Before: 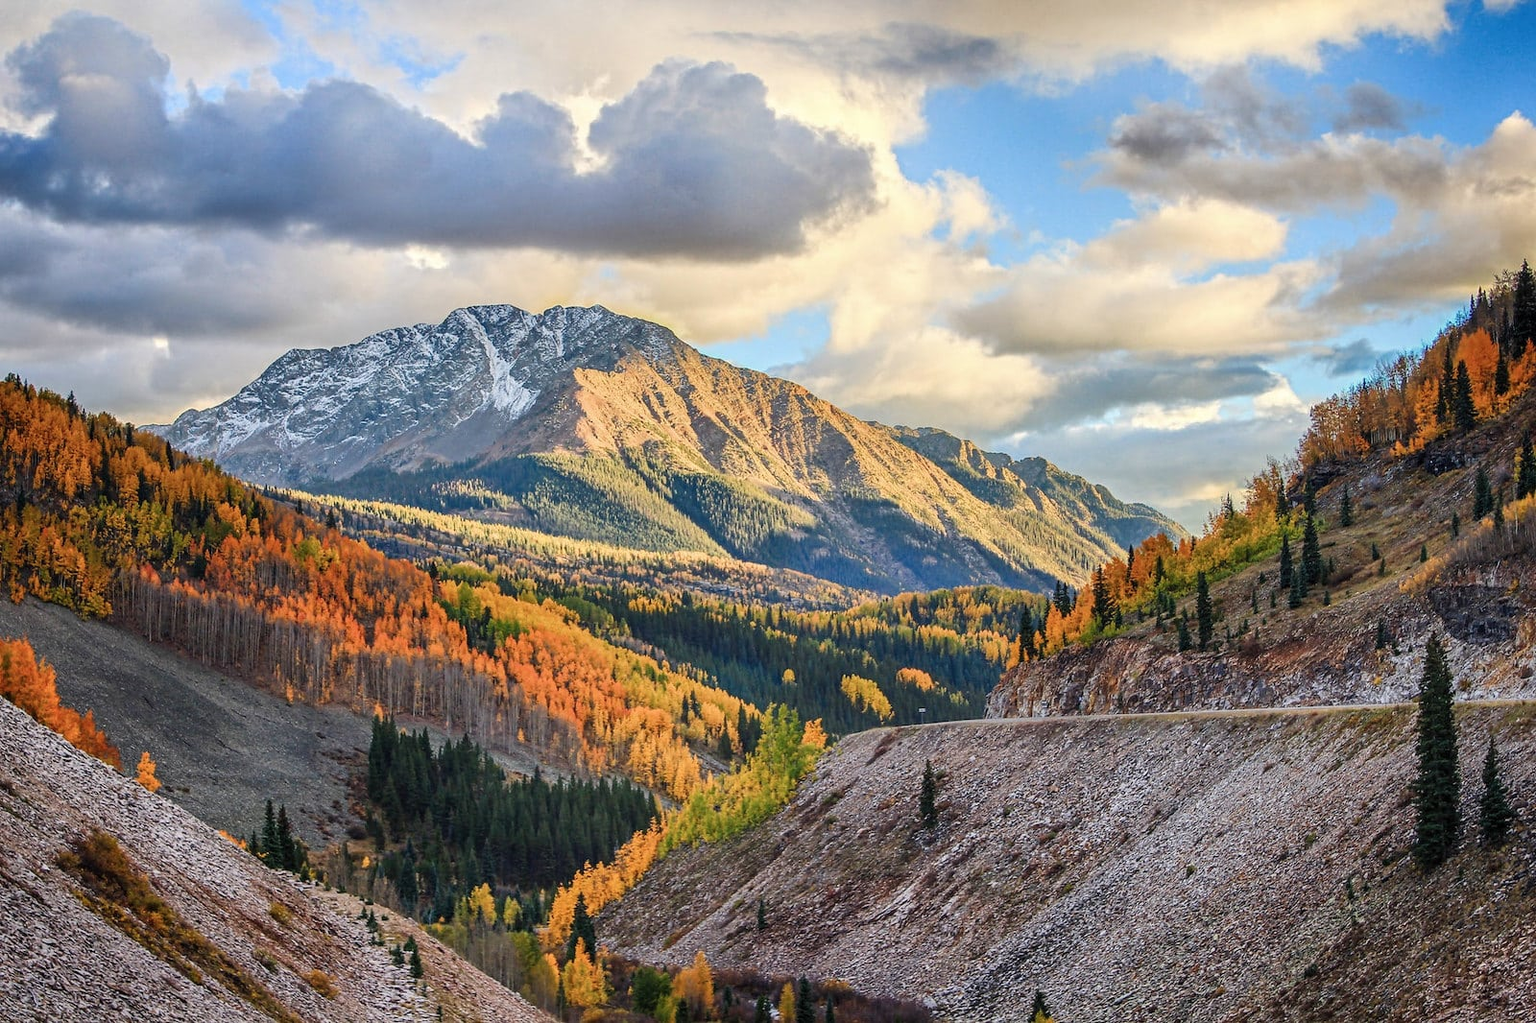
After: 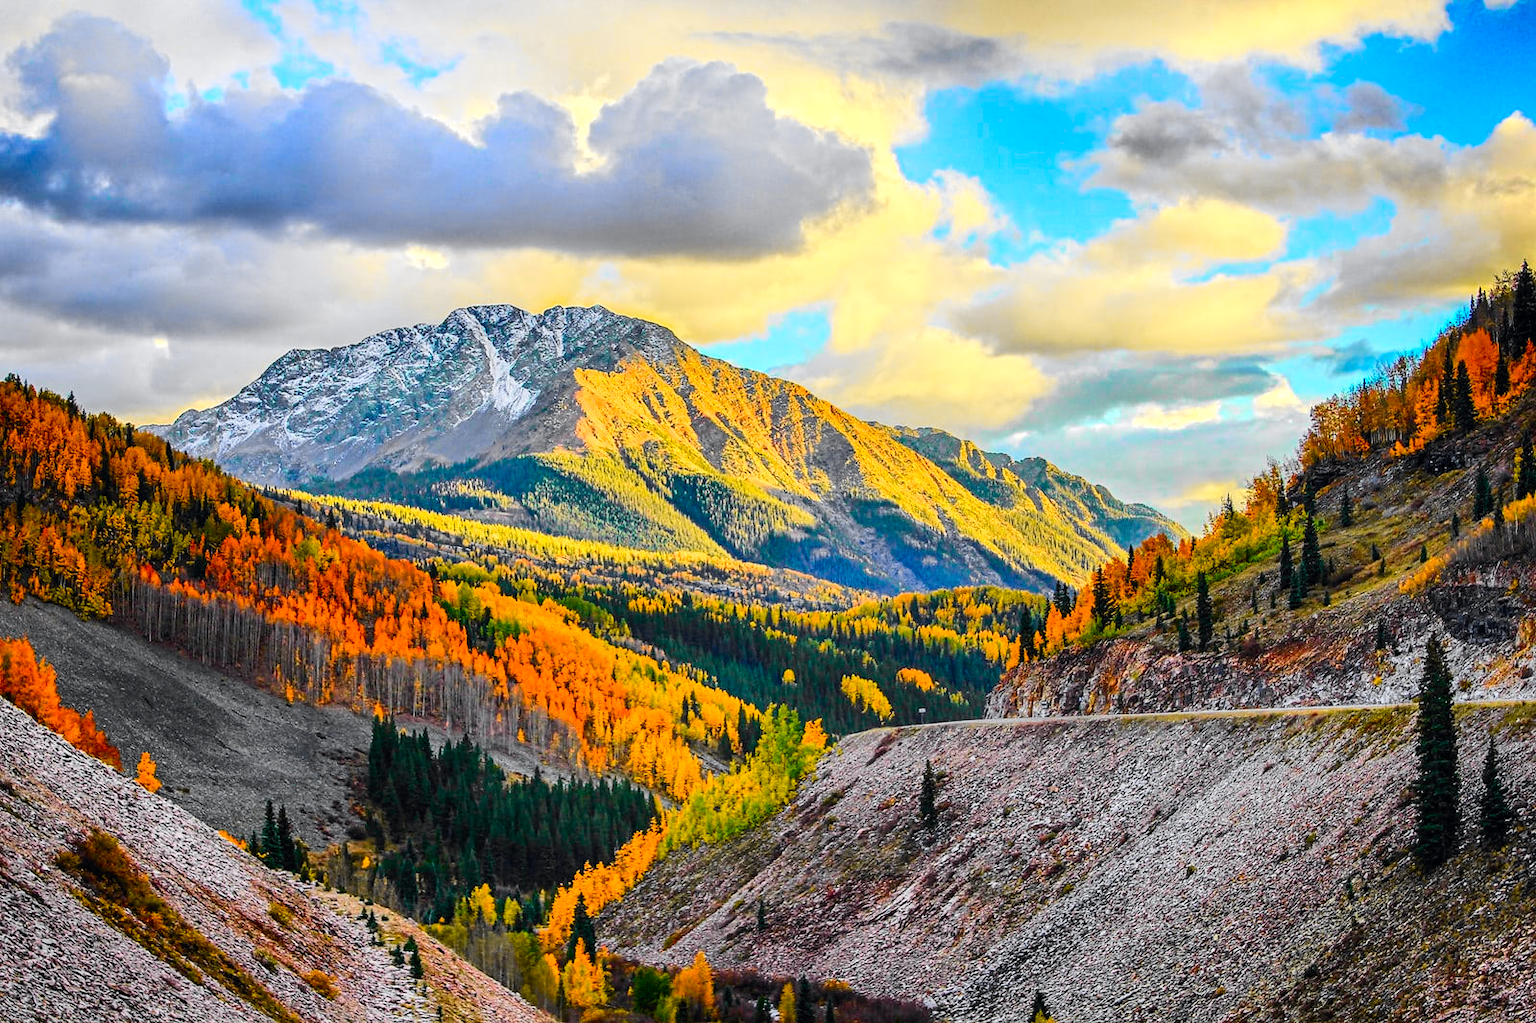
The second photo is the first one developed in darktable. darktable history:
color balance rgb: perceptual saturation grading › global saturation 39.671%, global vibrance 30.127%, contrast 9.538%
tone curve: curves: ch0 [(0, 0) (0.071, 0.047) (0.266, 0.26) (0.483, 0.554) (0.753, 0.811) (1, 0.983)]; ch1 [(0, 0) (0.346, 0.307) (0.408, 0.369) (0.463, 0.443) (0.482, 0.493) (0.502, 0.5) (0.517, 0.502) (0.55, 0.548) (0.597, 0.624) (0.651, 0.698) (1, 1)]; ch2 [(0, 0) (0.346, 0.34) (0.434, 0.46) (0.485, 0.494) (0.5, 0.494) (0.517, 0.506) (0.535, 0.529) (0.583, 0.611) (0.625, 0.666) (1, 1)], color space Lab, independent channels, preserve colors none
